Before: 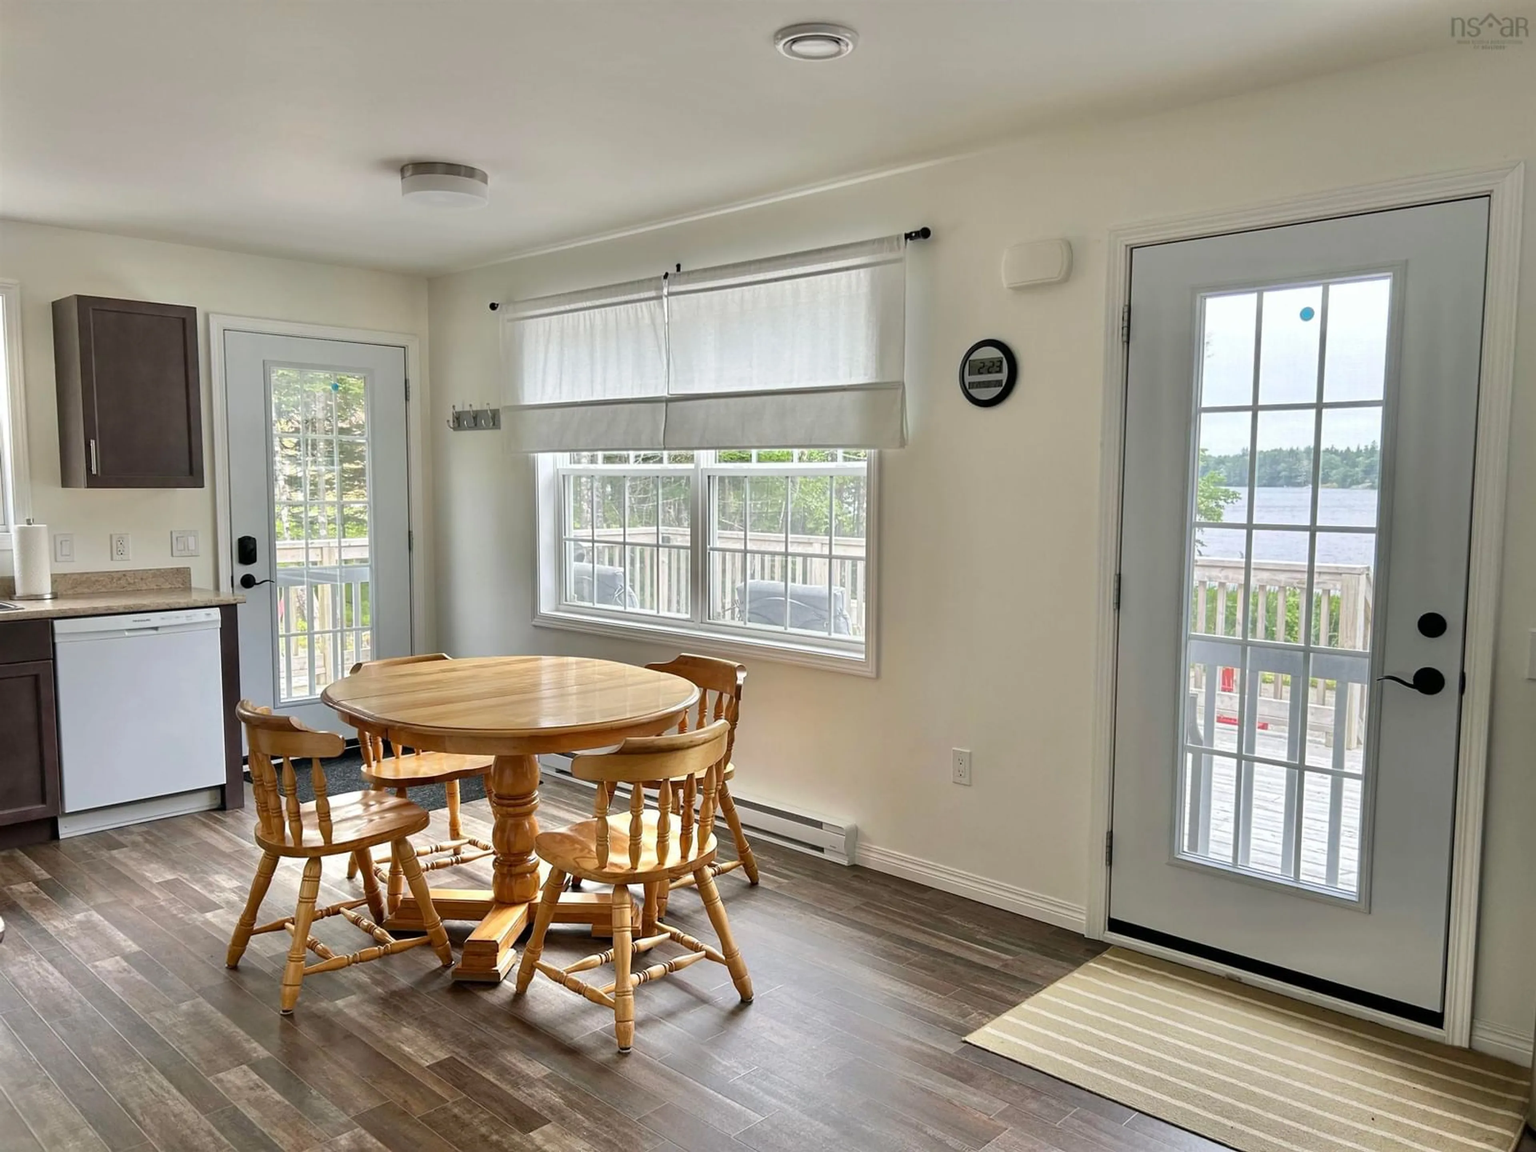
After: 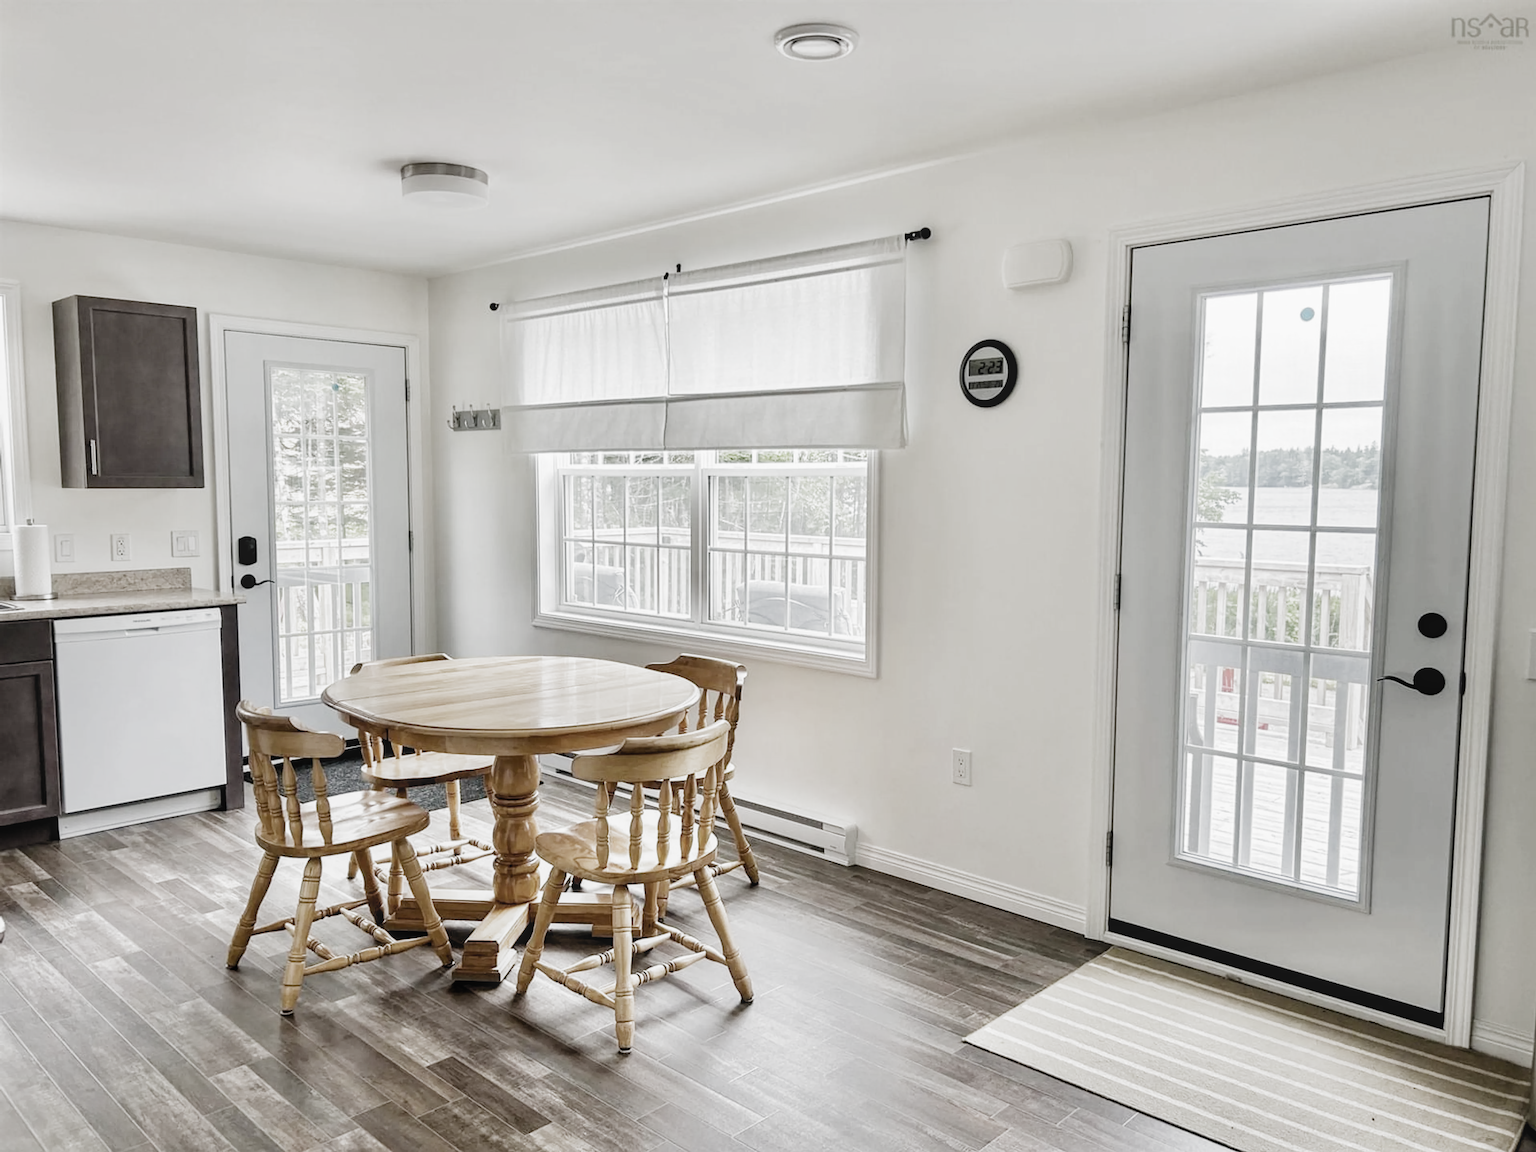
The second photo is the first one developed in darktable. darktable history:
local contrast: detail 110%
exposure: black level correction 0, exposure 0.844 EV, compensate highlight preservation false
filmic rgb: black relative exposure -5.08 EV, white relative exposure 3.53 EV, hardness 3.17, contrast 1.2, highlights saturation mix -31.18%, preserve chrominance no, color science v5 (2021), contrast in shadows safe, contrast in highlights safe
